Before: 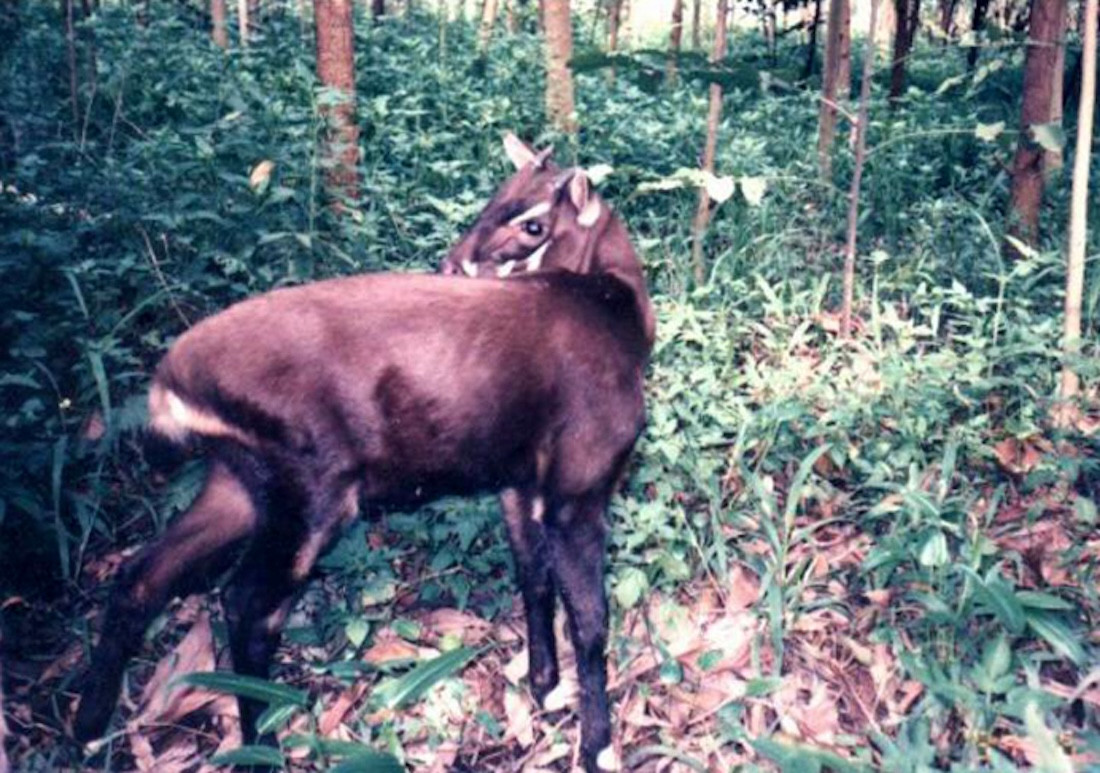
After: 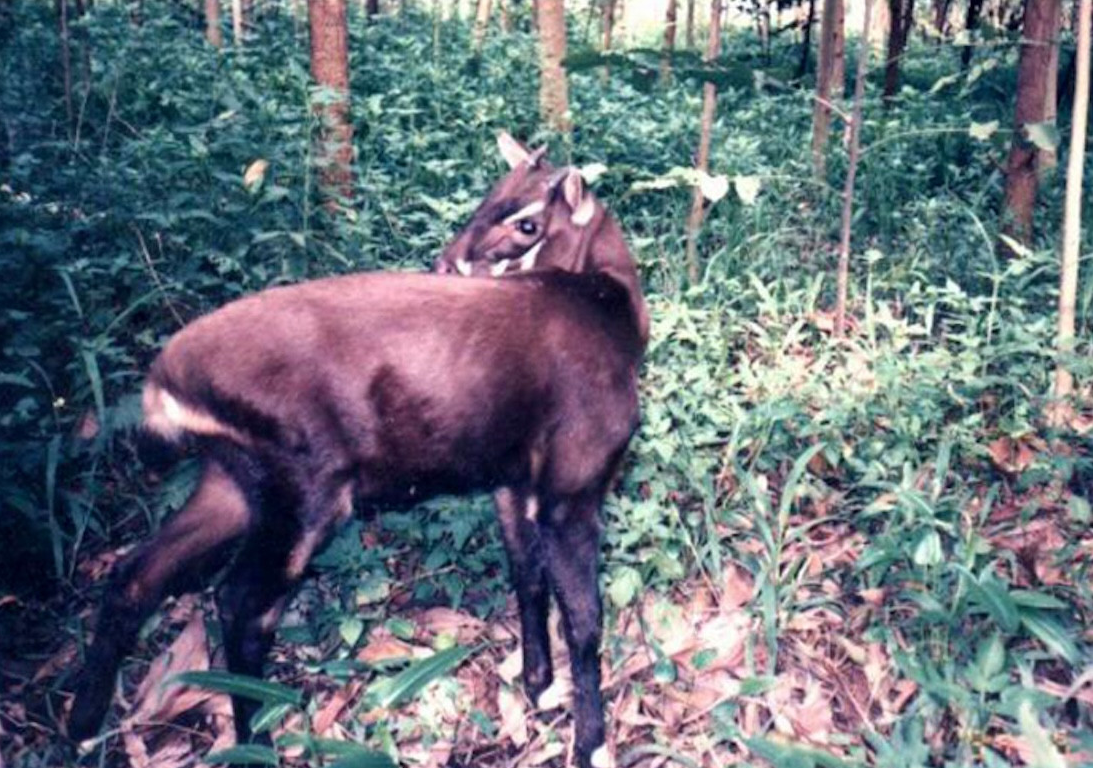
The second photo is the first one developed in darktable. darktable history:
crop and rotate: left 0.631%, top 0.25%, bottom 0.361%
exposure: compensate highlight preservation false
